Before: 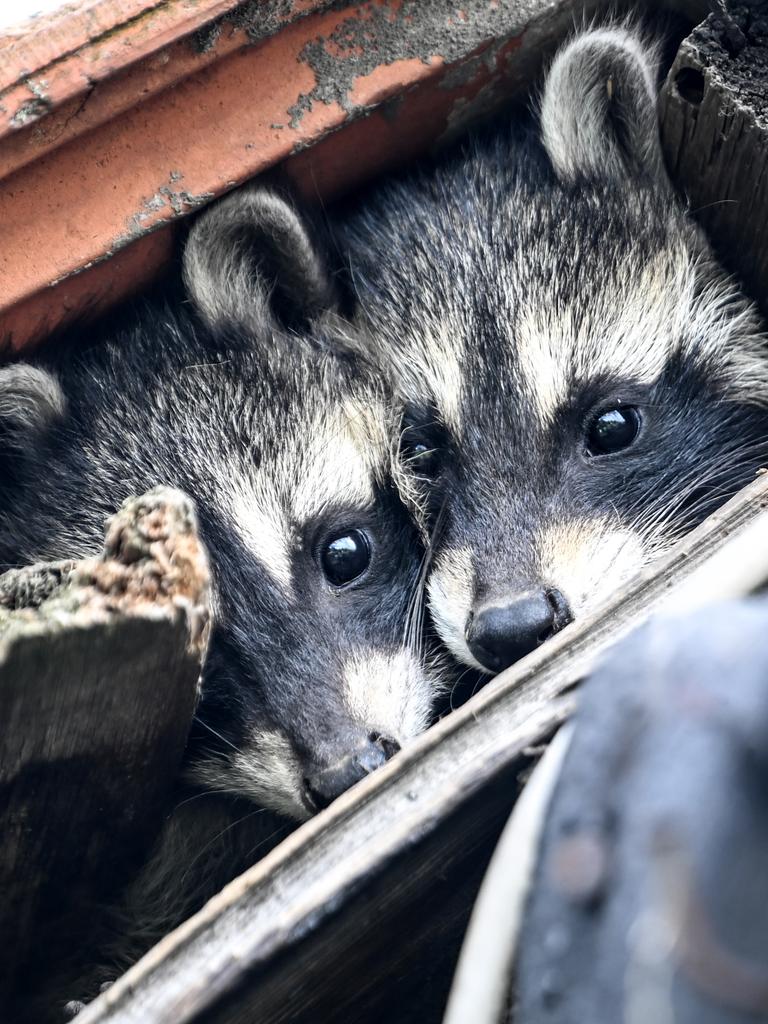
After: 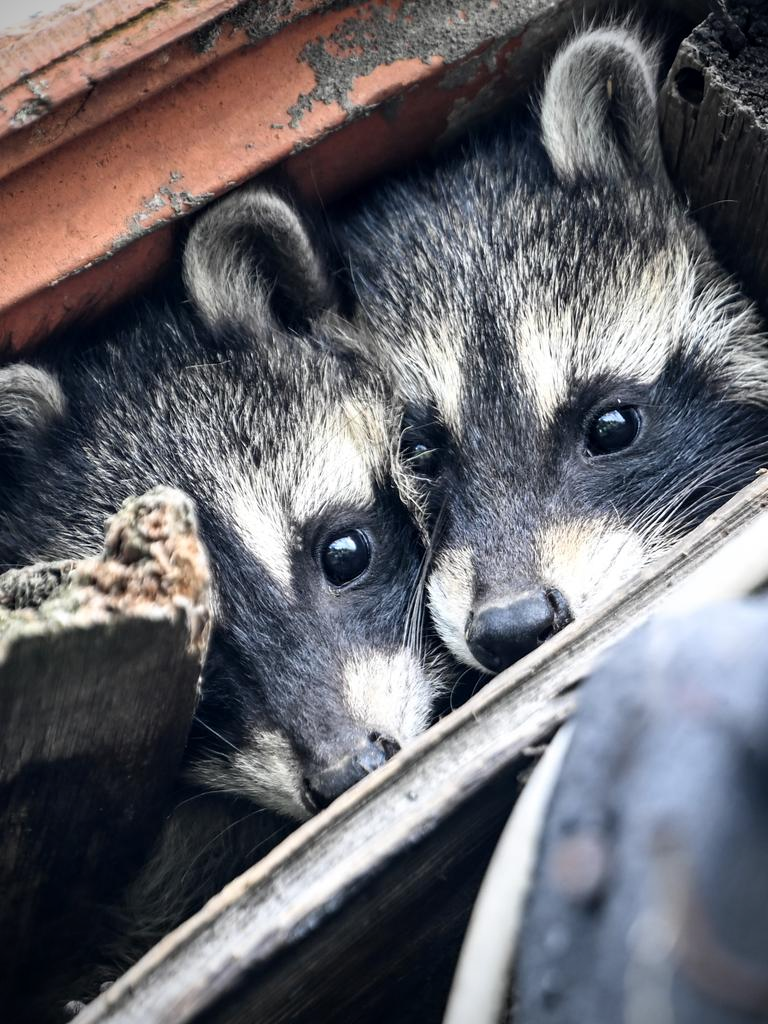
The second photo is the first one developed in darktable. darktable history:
vignetting: brightness -0.572, saturation 0.003
